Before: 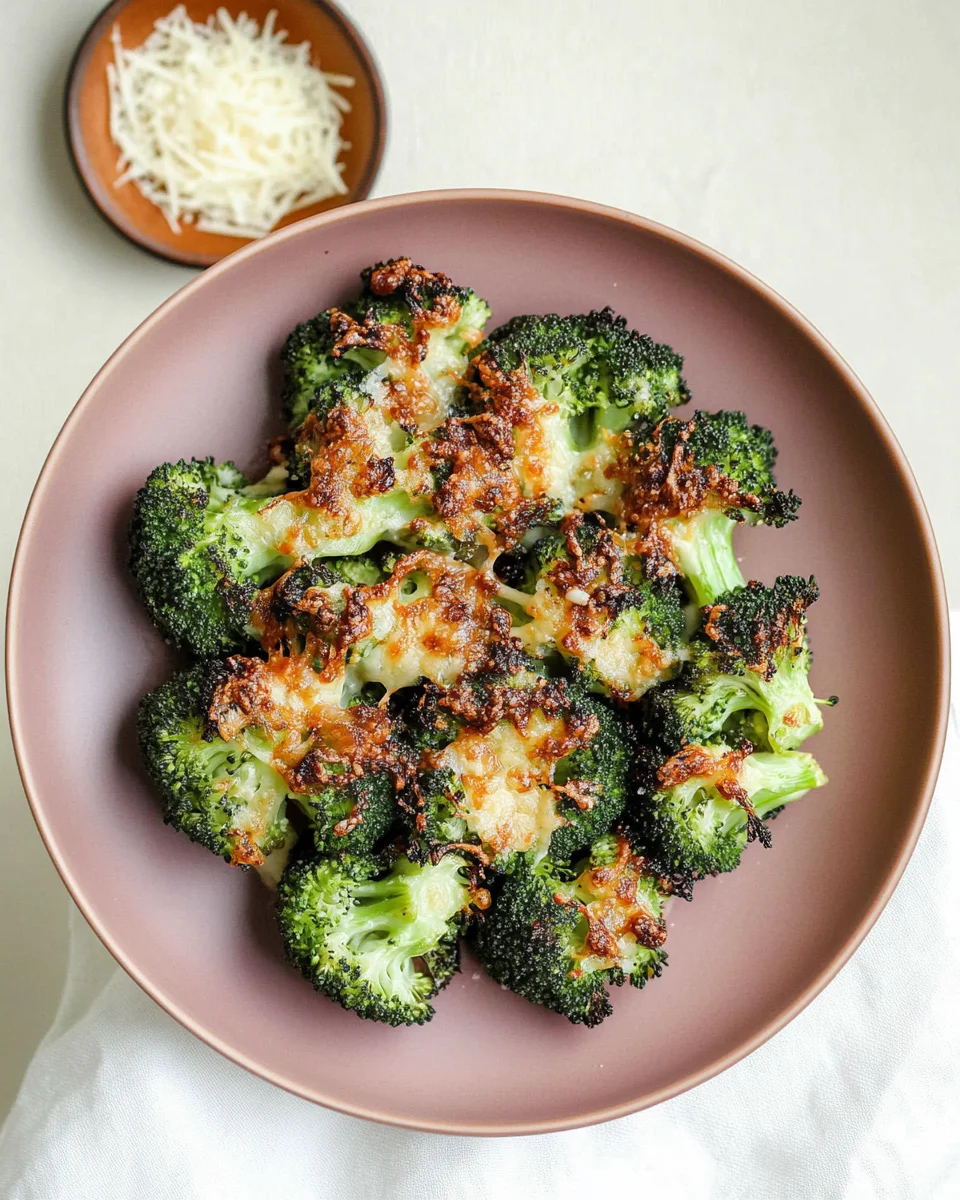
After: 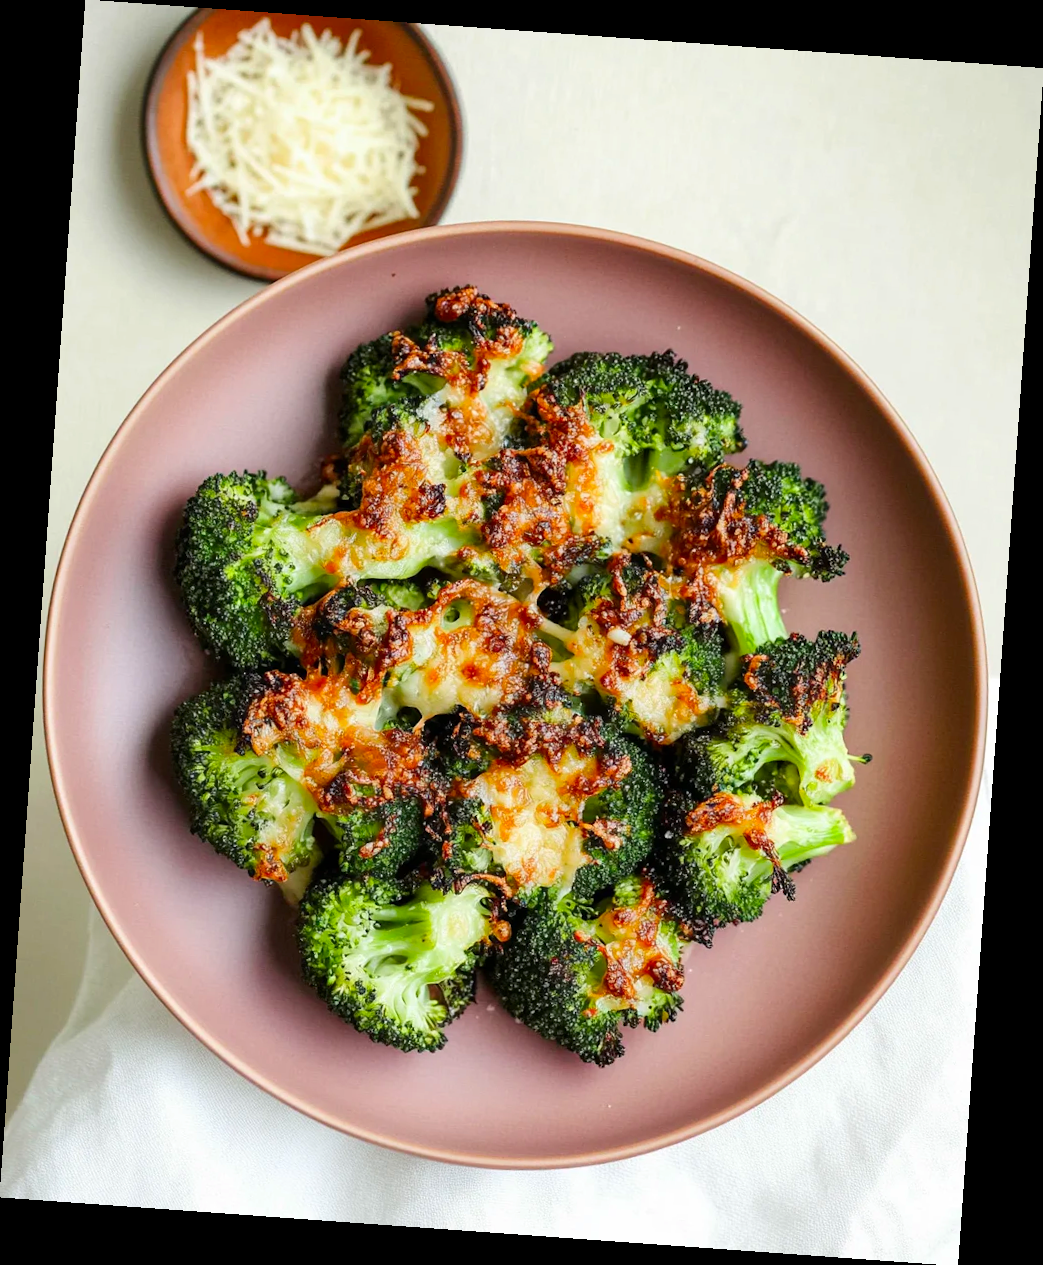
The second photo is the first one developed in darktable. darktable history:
contrast brightness saturation: contrast 0.09, saturation 0.28
rotate and perspective: rotation 4.1°, automatic cropping off
